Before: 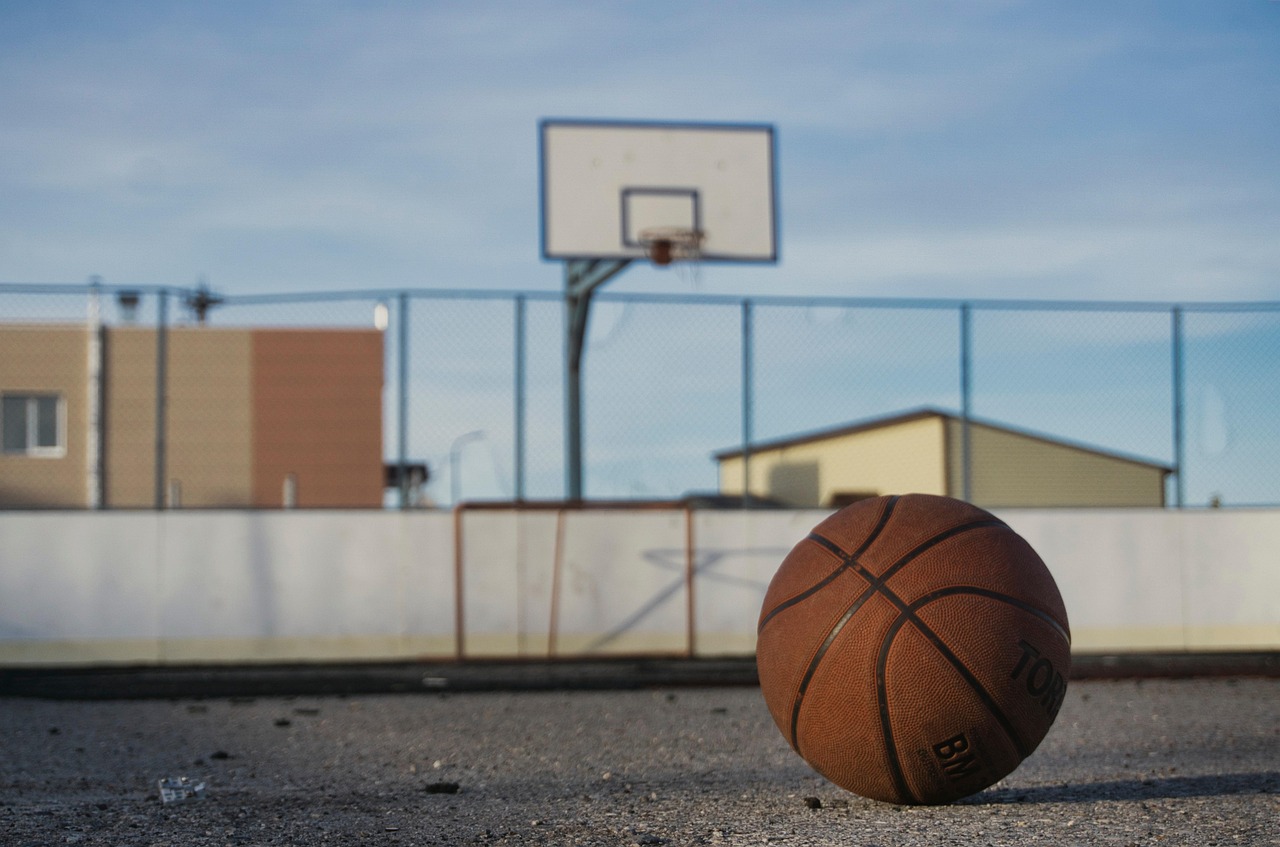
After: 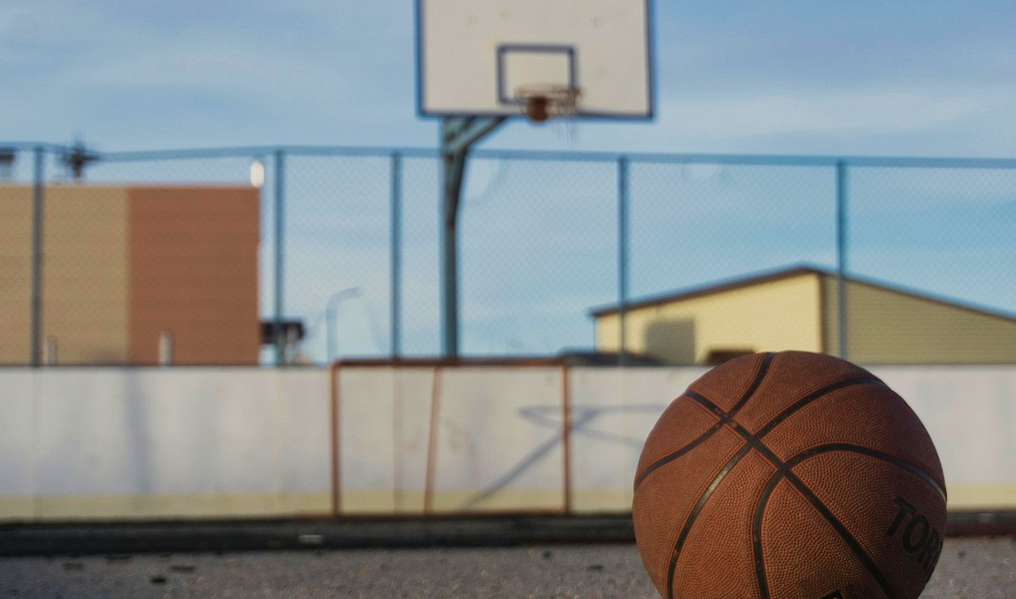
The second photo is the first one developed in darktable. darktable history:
velvia: strength 27%
crop: left 9.712%, top 16.928%, right 10.845%, bottom 12.332%
color correction: highlights a* -0.137, highlights b* 0.137
